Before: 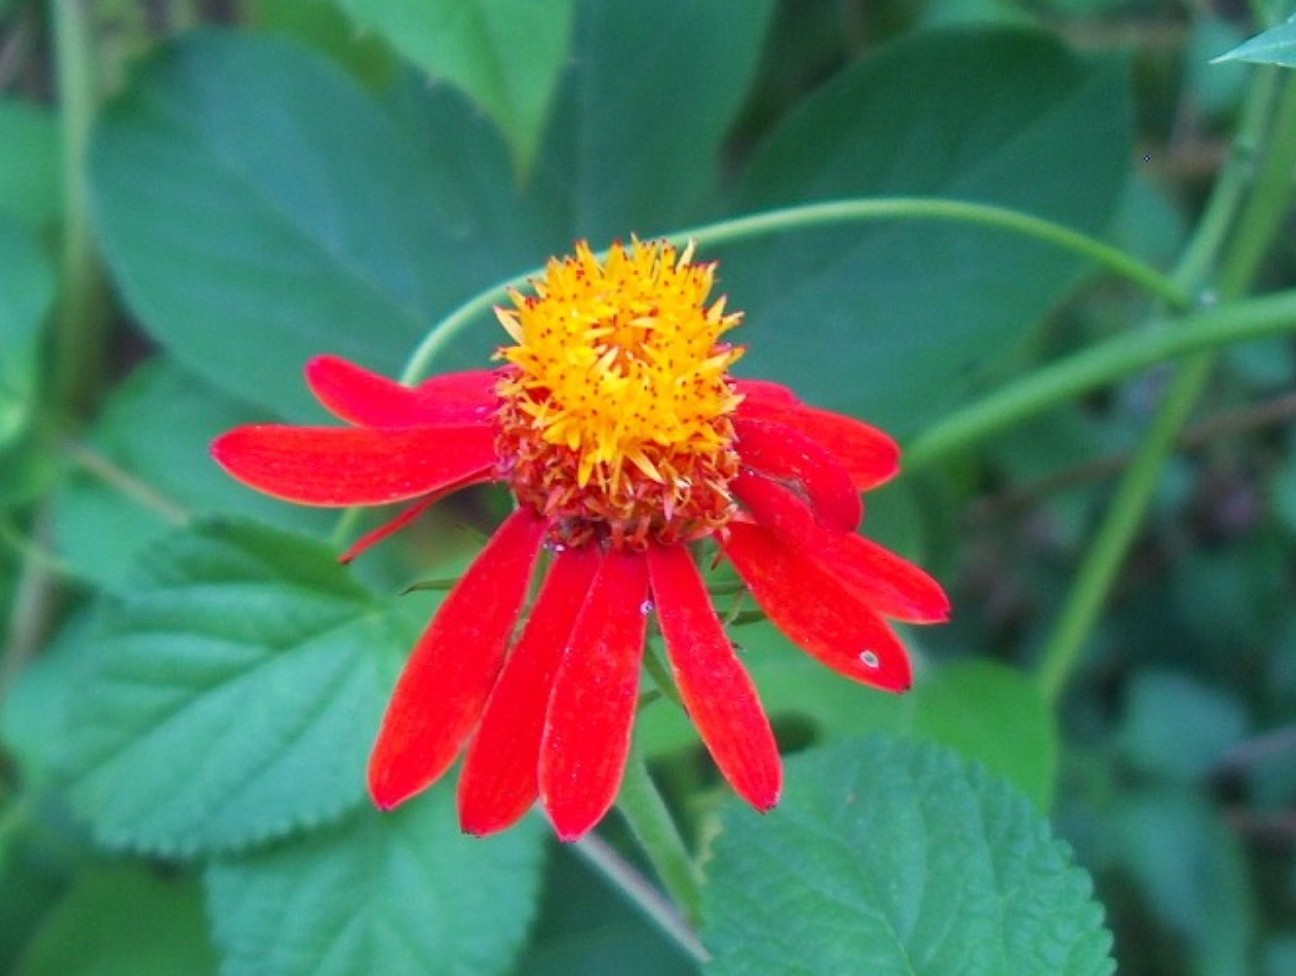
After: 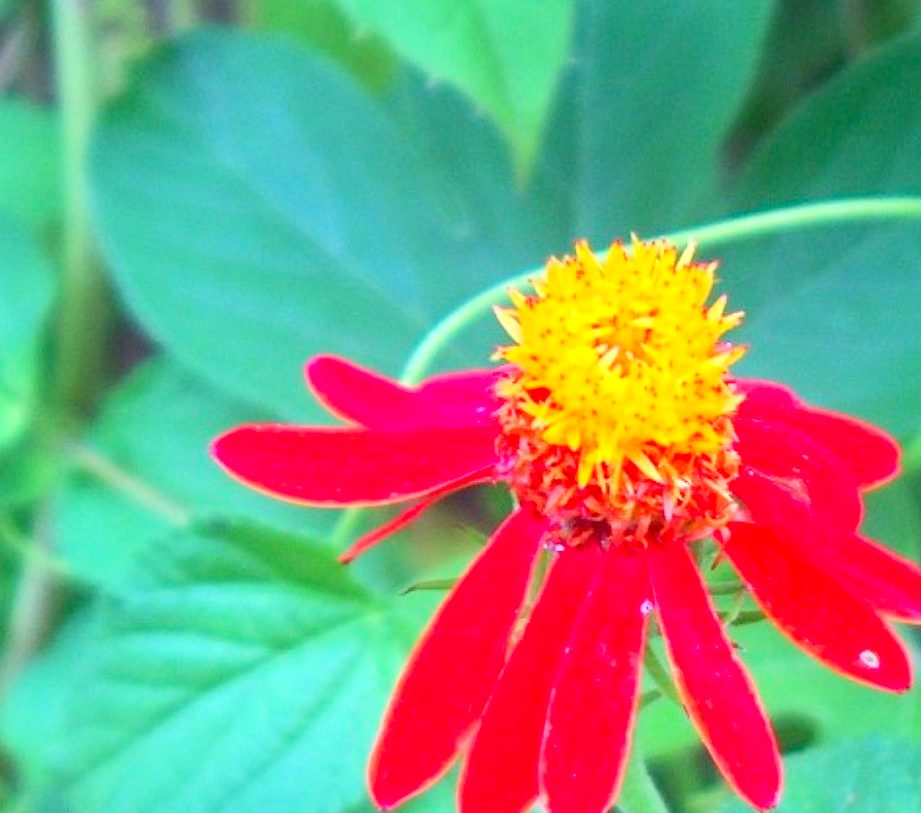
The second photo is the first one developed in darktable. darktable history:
contrast brightness saturation: contrast 0.2, brightness 0.16, saturation 0.22
levels: levels [0, 0.478, 1]
exposure: black level correction 0.001, exposure 0.5 EV, compensate exposure bias true, compensate highlight preservation false
crop: right 28.885%, bottom 16.626%
